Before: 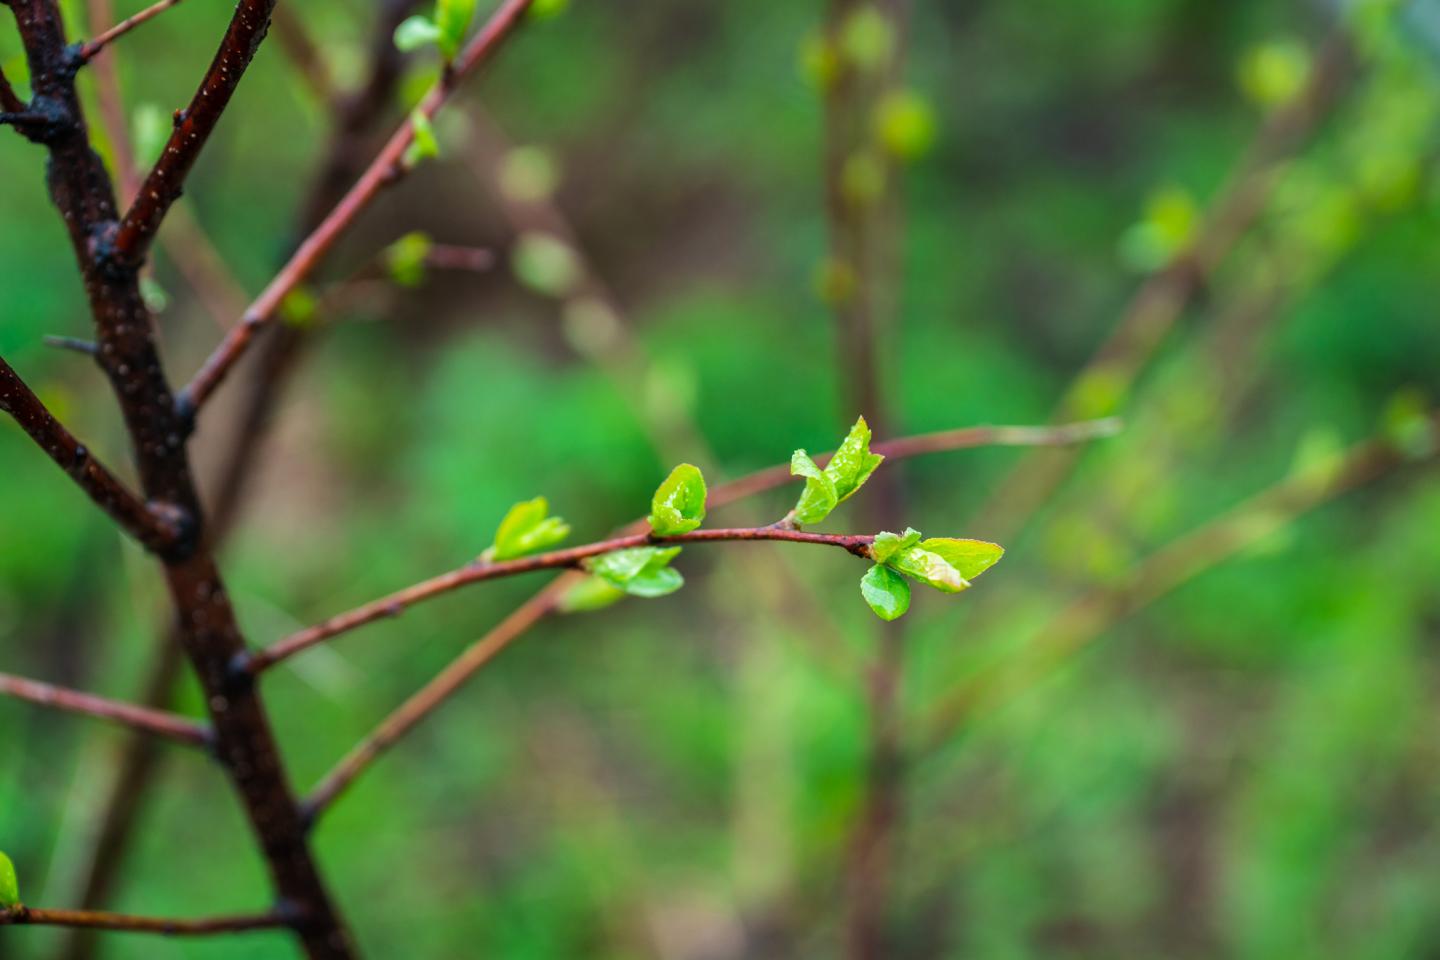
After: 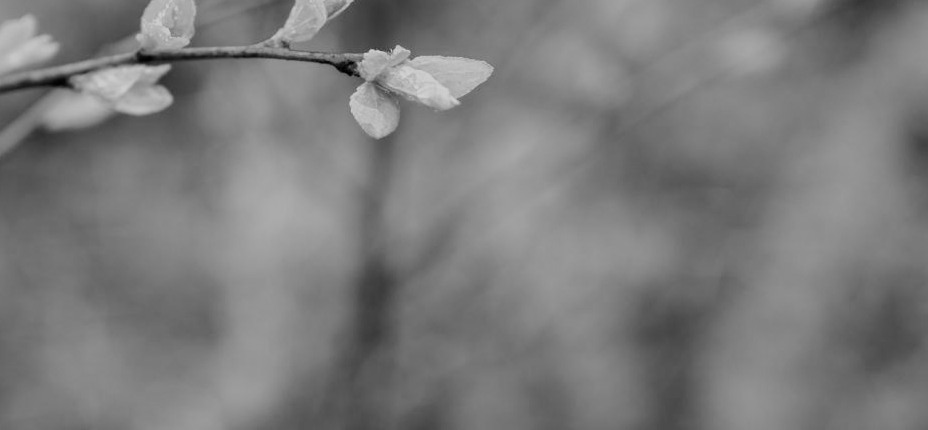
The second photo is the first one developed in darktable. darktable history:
filmic rgb: black relative exposure -7.65 EV, white relative exposure 4.56 EV, hardness 3.61
crop and rotate: left 35.509%, top 50.238%, bottom 4.934%
monochrome: a 32, b 64, size 2.3, highlights 1
